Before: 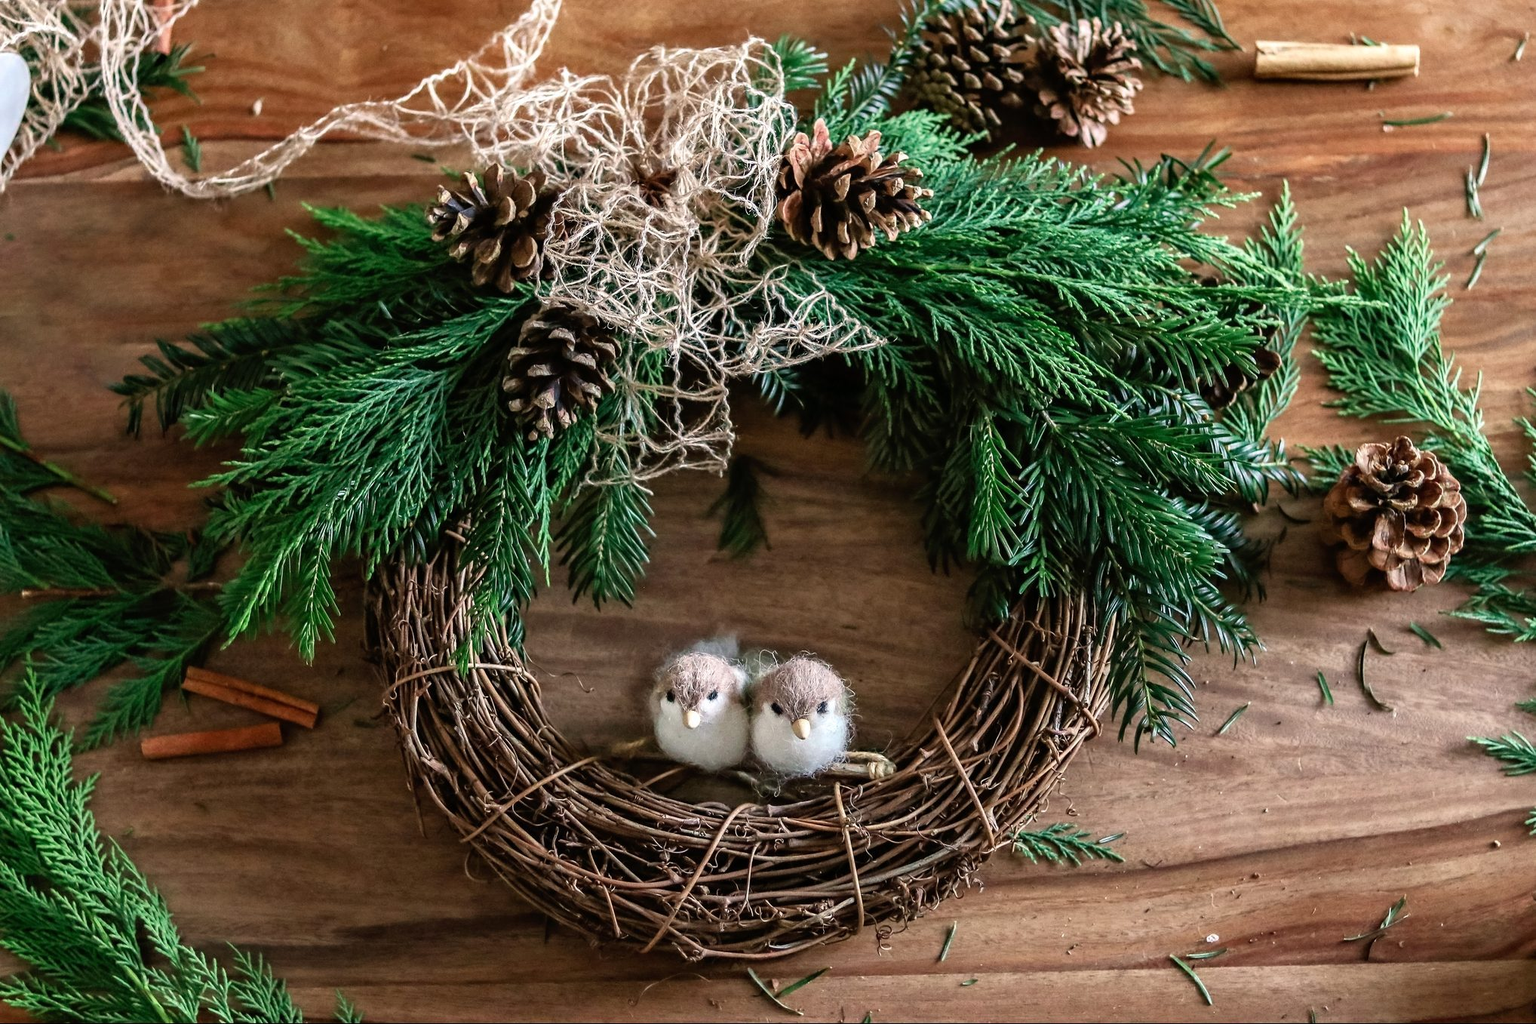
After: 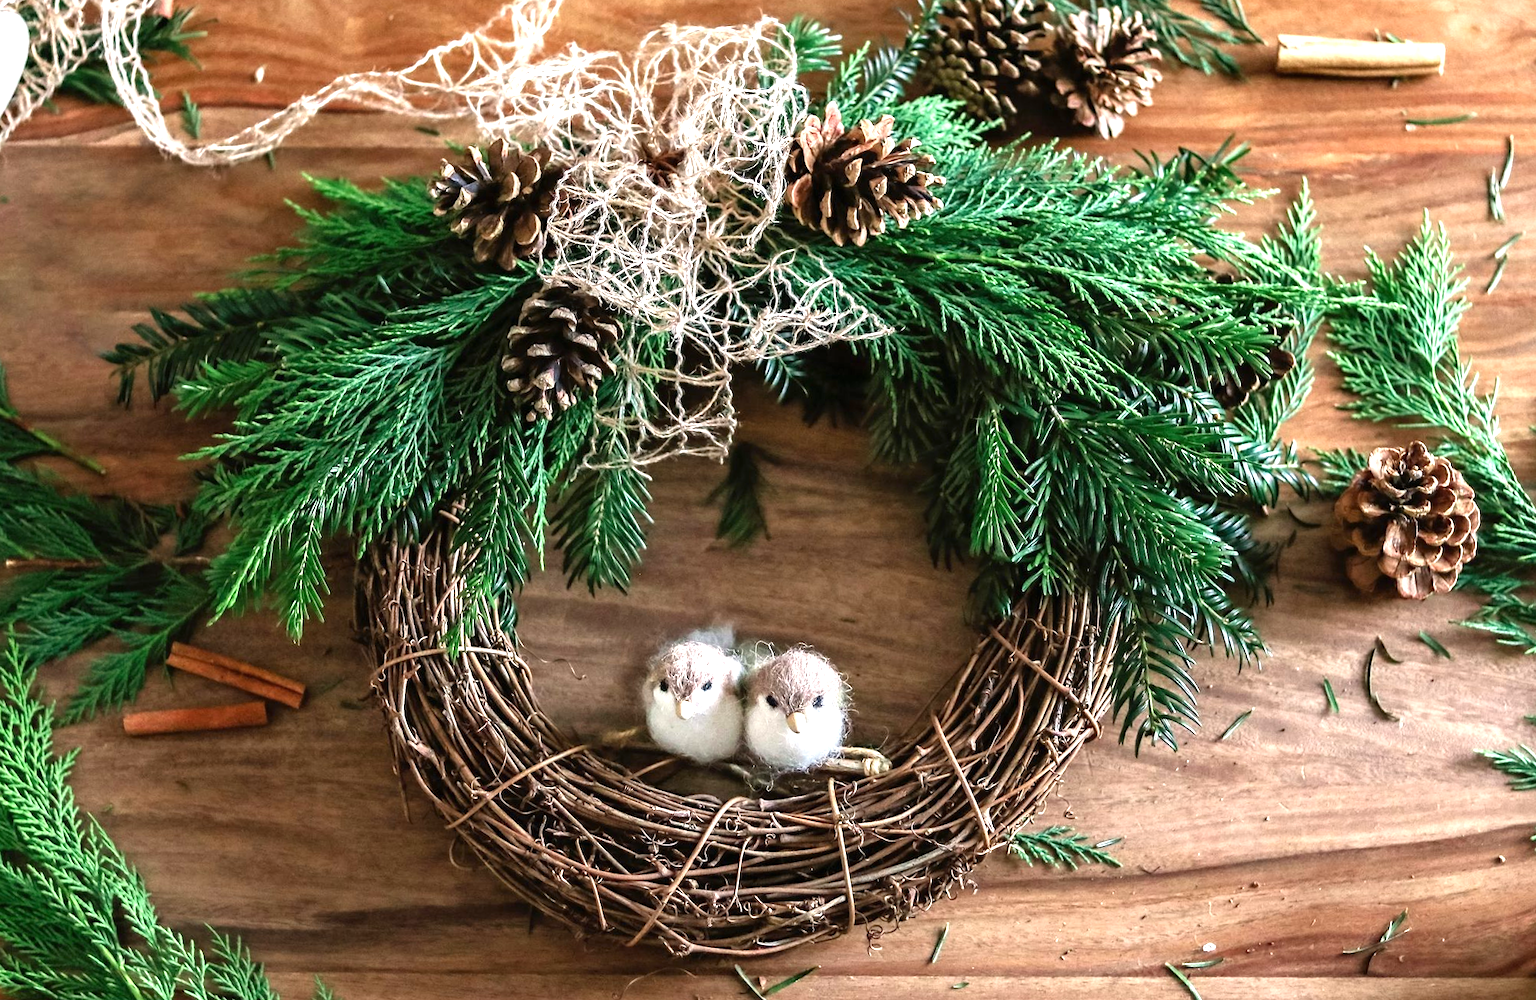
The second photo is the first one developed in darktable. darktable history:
rotate and perspective: rotation 1.57°, crop left 0.018, crop right 0.982, crop top 0.039, crop bottom 0.961
tone equalizer: on, module defaults
exposure: black level correction 0, exposure 0.9 EV, compensate highlight preservation false
